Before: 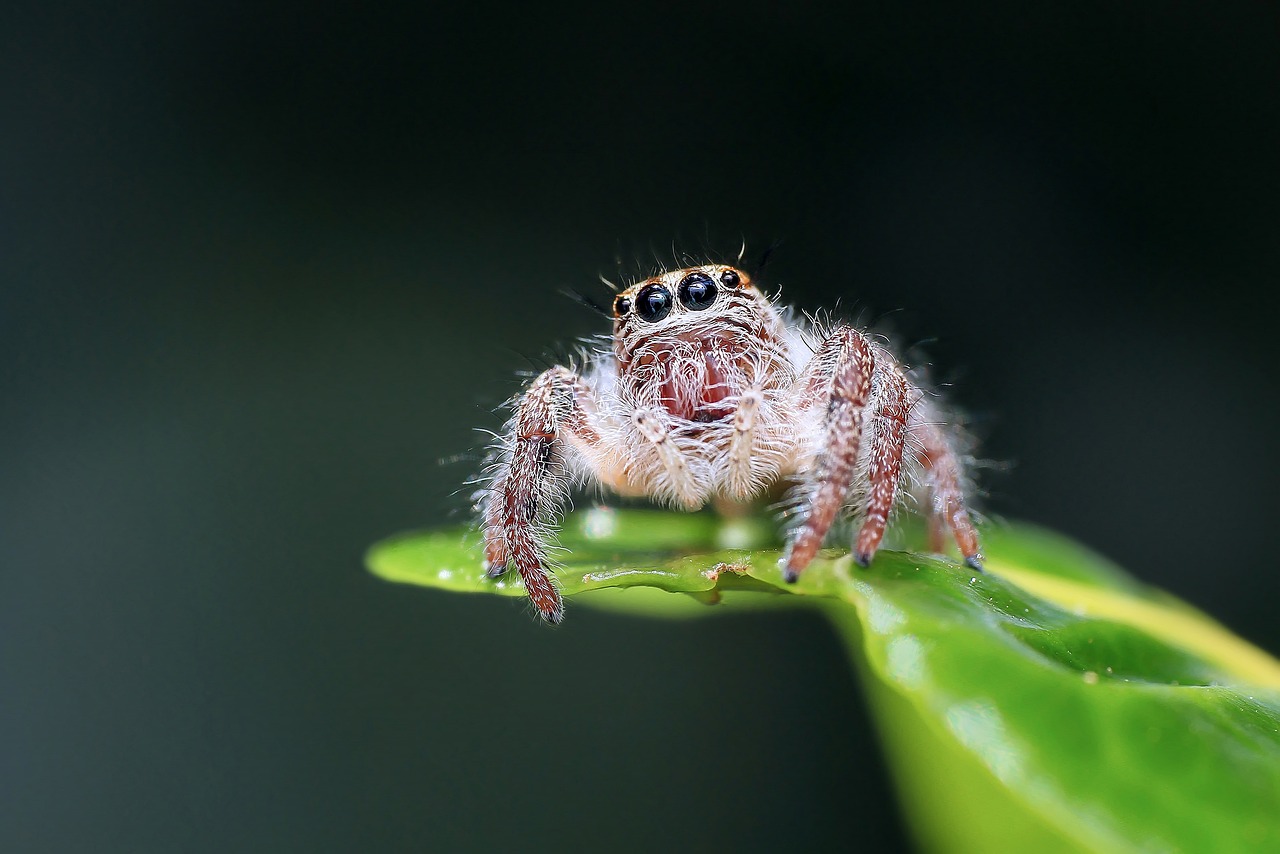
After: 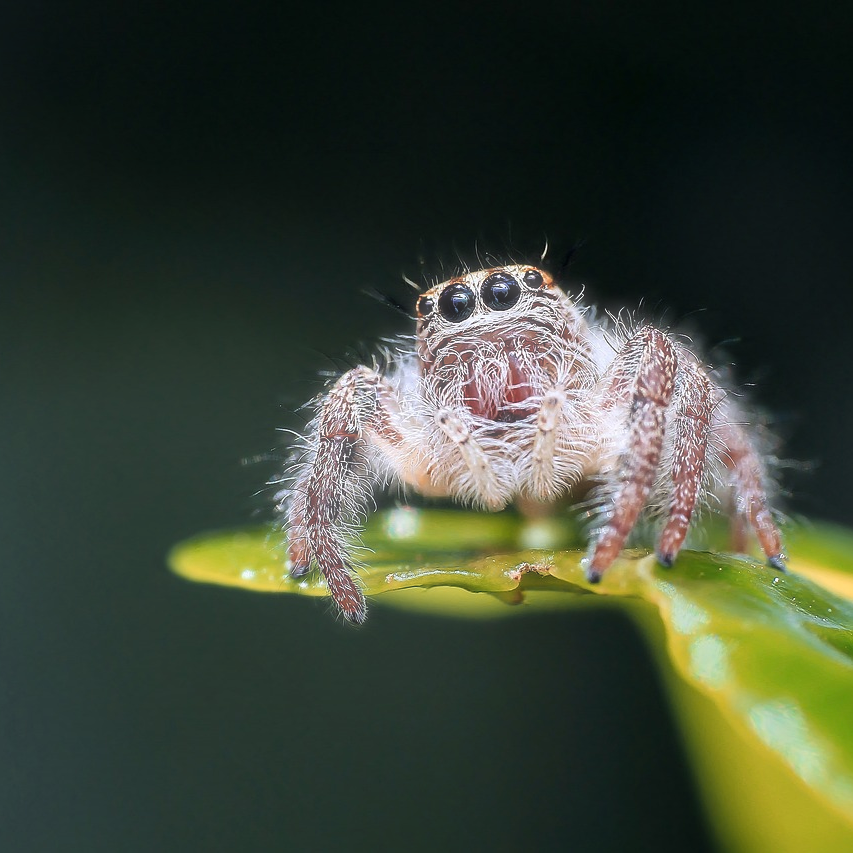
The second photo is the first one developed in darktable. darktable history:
crop and rotate: left 15.446%, right 17.836%
color zones: curves: ch2 [(0, 0.5) (0.143, 0.5) (0.286, 0.416) (0.429, 0.5) (0.571, 0.5) (0.714, 0.5) (0.857, 0.5) (1, 0.5)]
haze removal: strength -0.1, adaptive false
